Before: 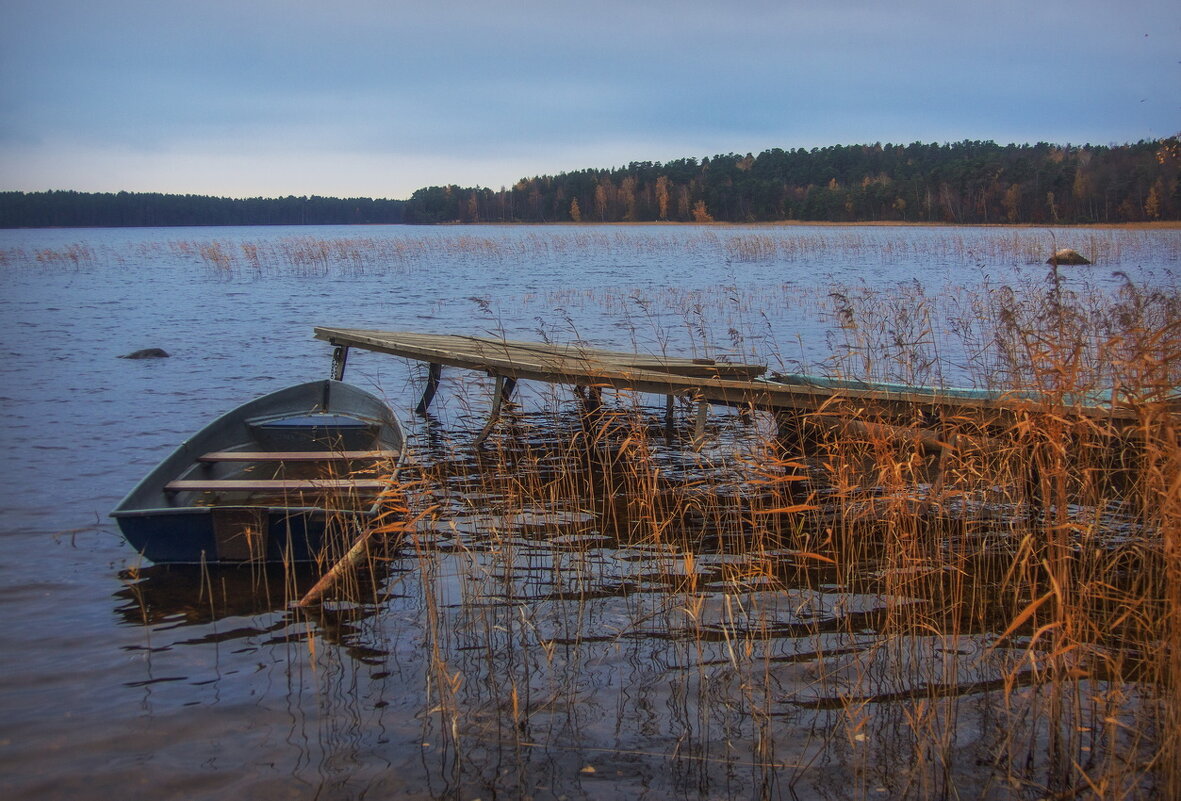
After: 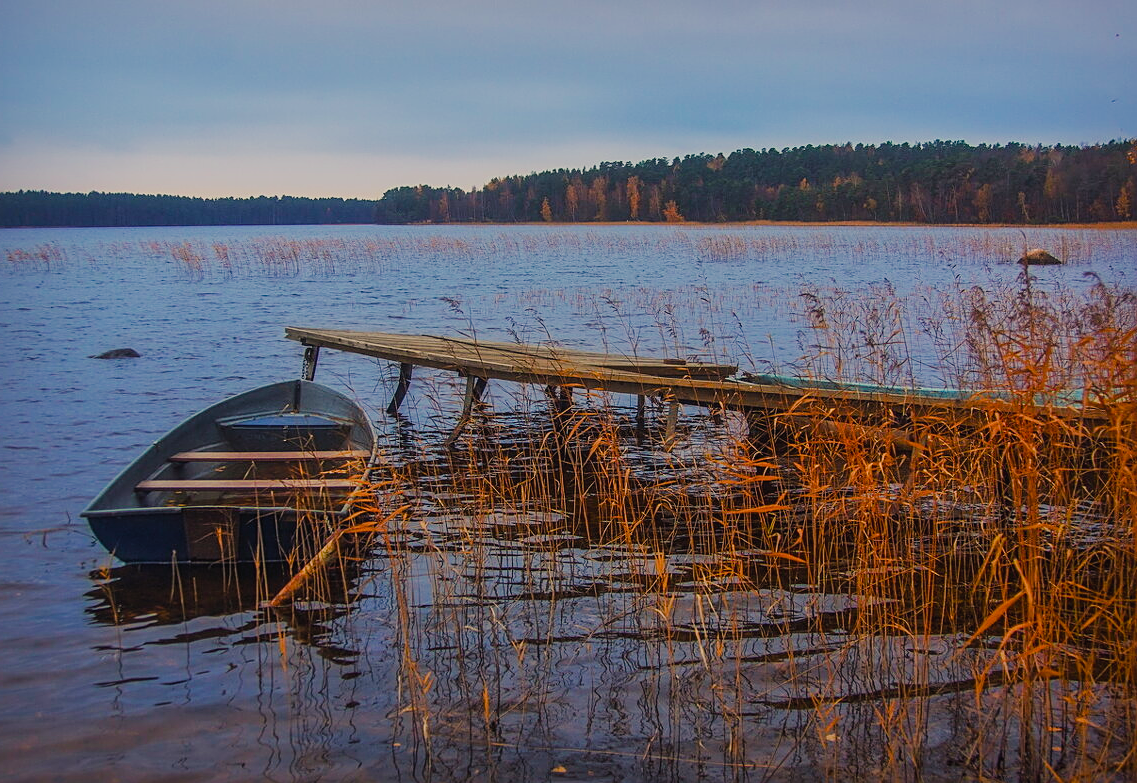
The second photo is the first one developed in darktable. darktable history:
sharpen: on, module defaults
crop and rotate: left 2.536%, right 1.107%, bottom 2.246%
filmic rgb: black relative exposure -7.65 EV, white relative exposure 4.56 EV, hardness 3.61
color balance rgb: shadows lift › chroma 2%, shadows lift › hue 247.2°, power › chroma 0.3%, power › hue 25.2°, highlights gain › chroma 3%, highlights gain › hue 60°, global offset › luminance 0.75%, perceptual saturation grading › global saturation 20%, perceptual saturation grading › highlights -20%, perceptual saturation grading › shadows 30%, global vibrance 20%
